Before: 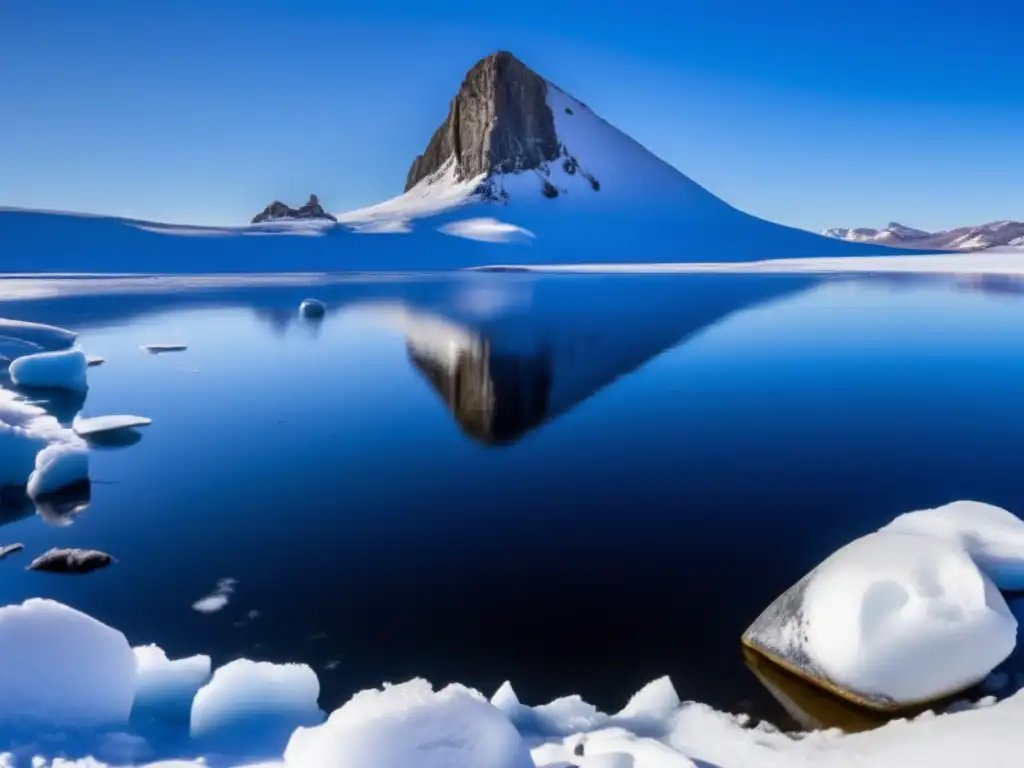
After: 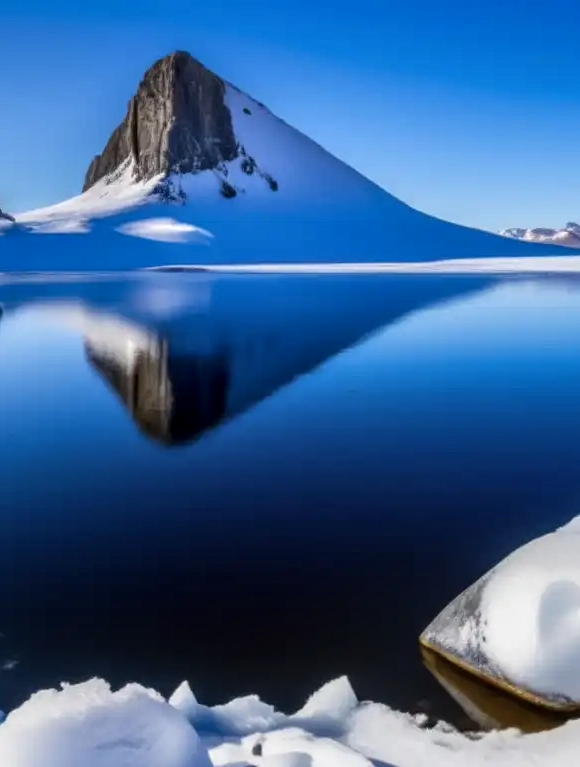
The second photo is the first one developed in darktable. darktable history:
crop: left 31.458%, top 0%, right 11.876%
white balance: emerald 1
local contrast: on, module defaults
